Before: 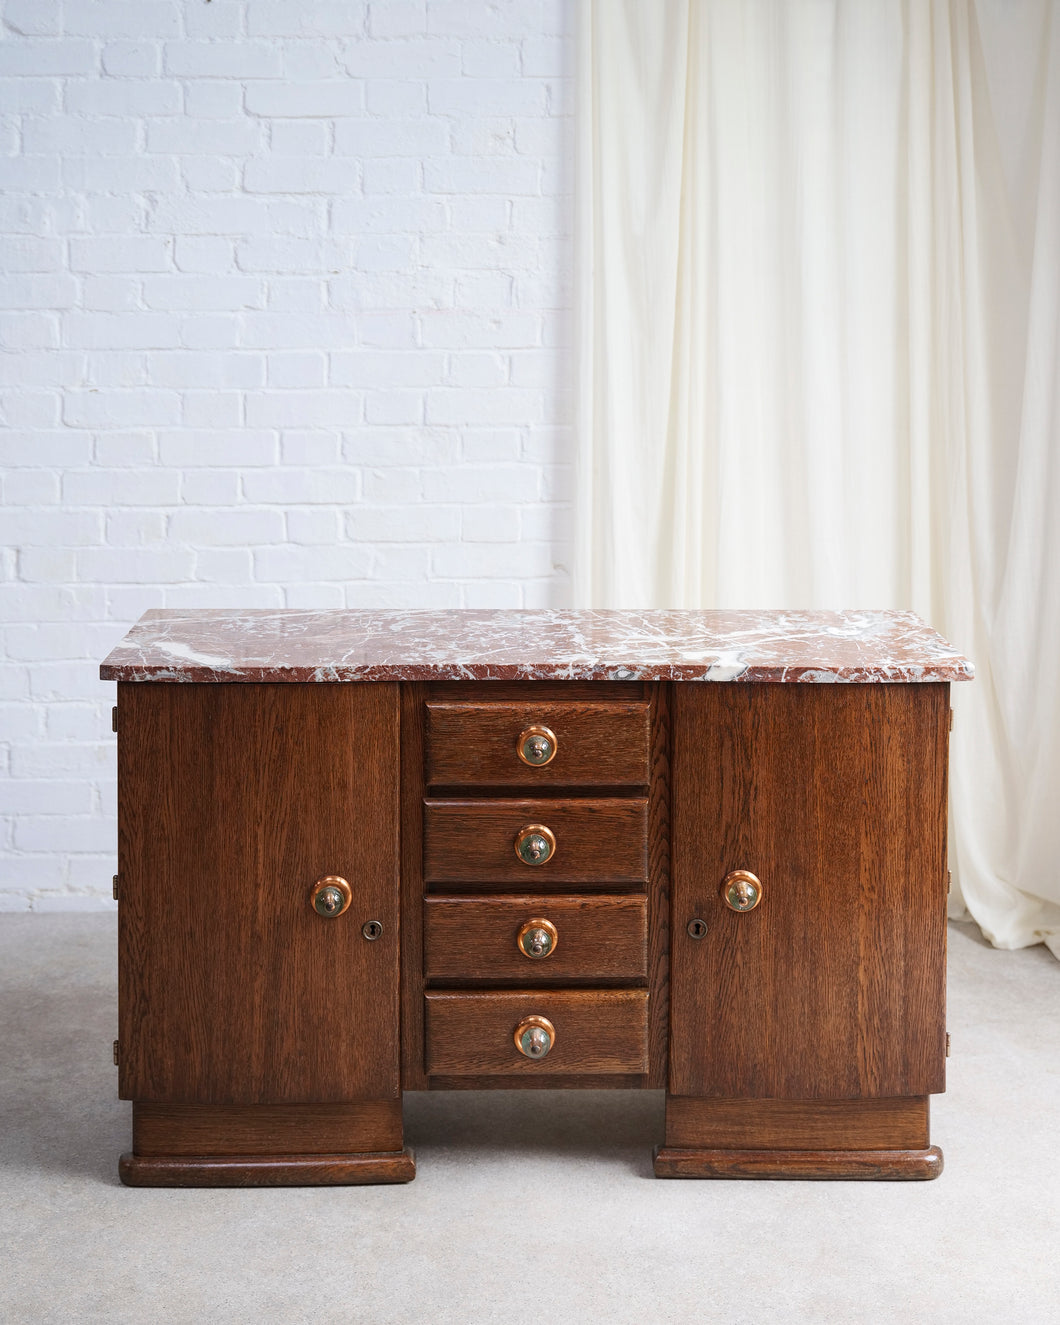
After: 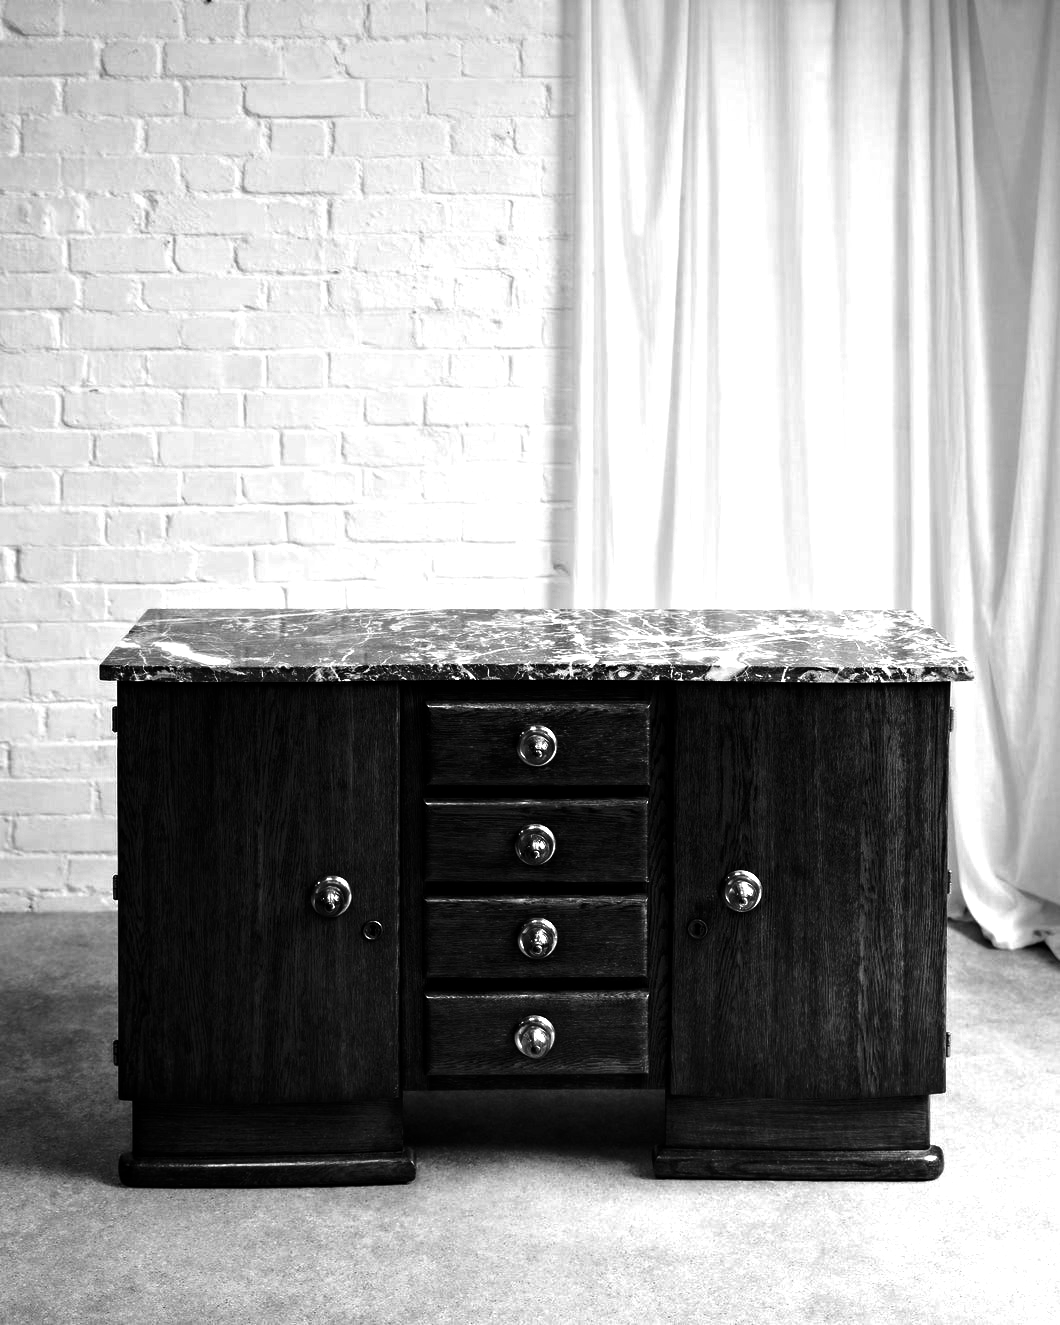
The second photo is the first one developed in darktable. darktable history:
tone equalizer: -8 EV -0.417 EV, -7 EV -0.389 EV, -6 EV -0.333 EV, -5 EV -0.222 EV, -3 EV 0.222 EV, -2 EV 0.333 EV, -1 EV 0.389 EV, +0 EV 0.417 EV, edges refinement/feathering 500, mask exposure compensation -1.57 EV, preserve details no
contrast equalizer: y [[0.511, 0.558, 0.631, 0.632, 0.559, 0.512], [0.5 ×6], [0.5 ×6], [0 ×6], [0 ×6]]
contrast brightness saturation: contrast -0.03, brightness -0.59, saturation -1
